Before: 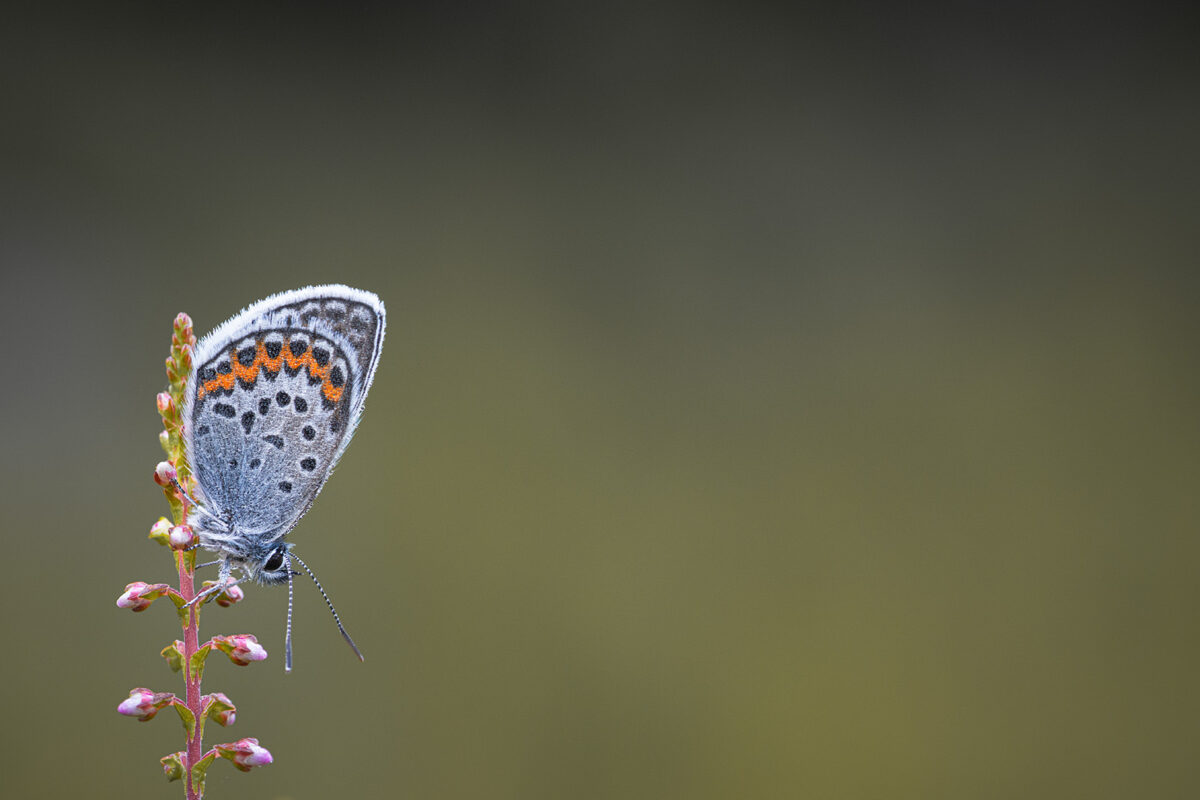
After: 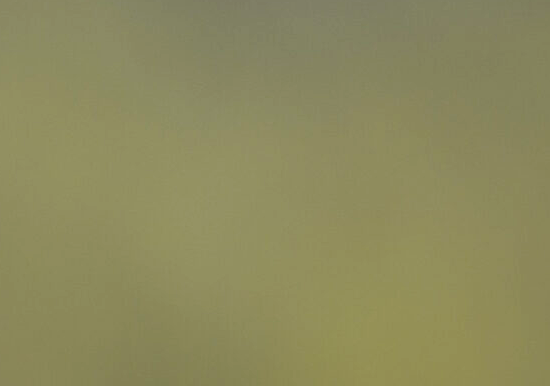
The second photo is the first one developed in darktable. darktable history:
crop: left 35.976%, top 45.819%, right 18.162%, bottom 5.807%
base curve: curves: ch0 [(0, 0) (0.204, 0.334) (0.55, 0.733) (1, 1)], preserve colors none
